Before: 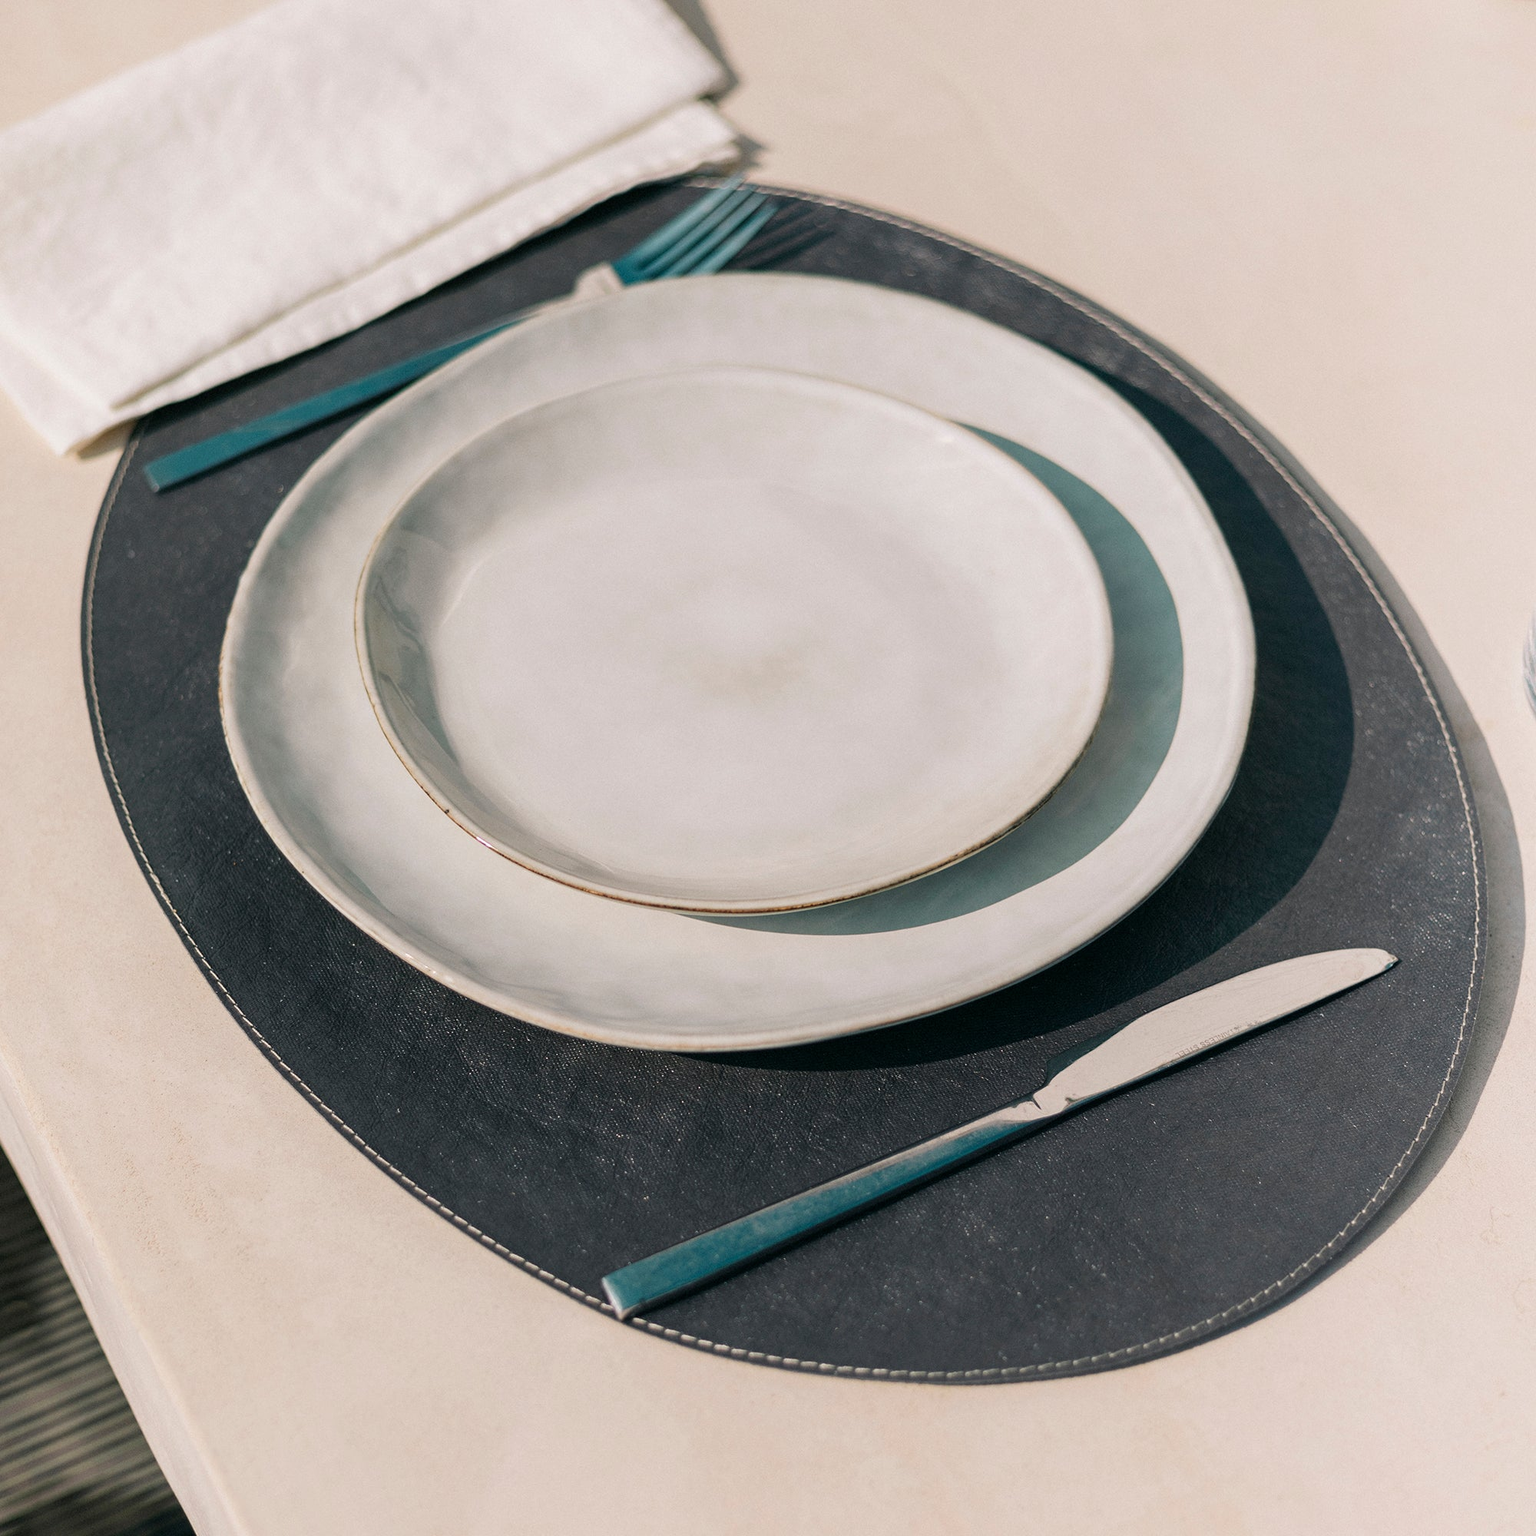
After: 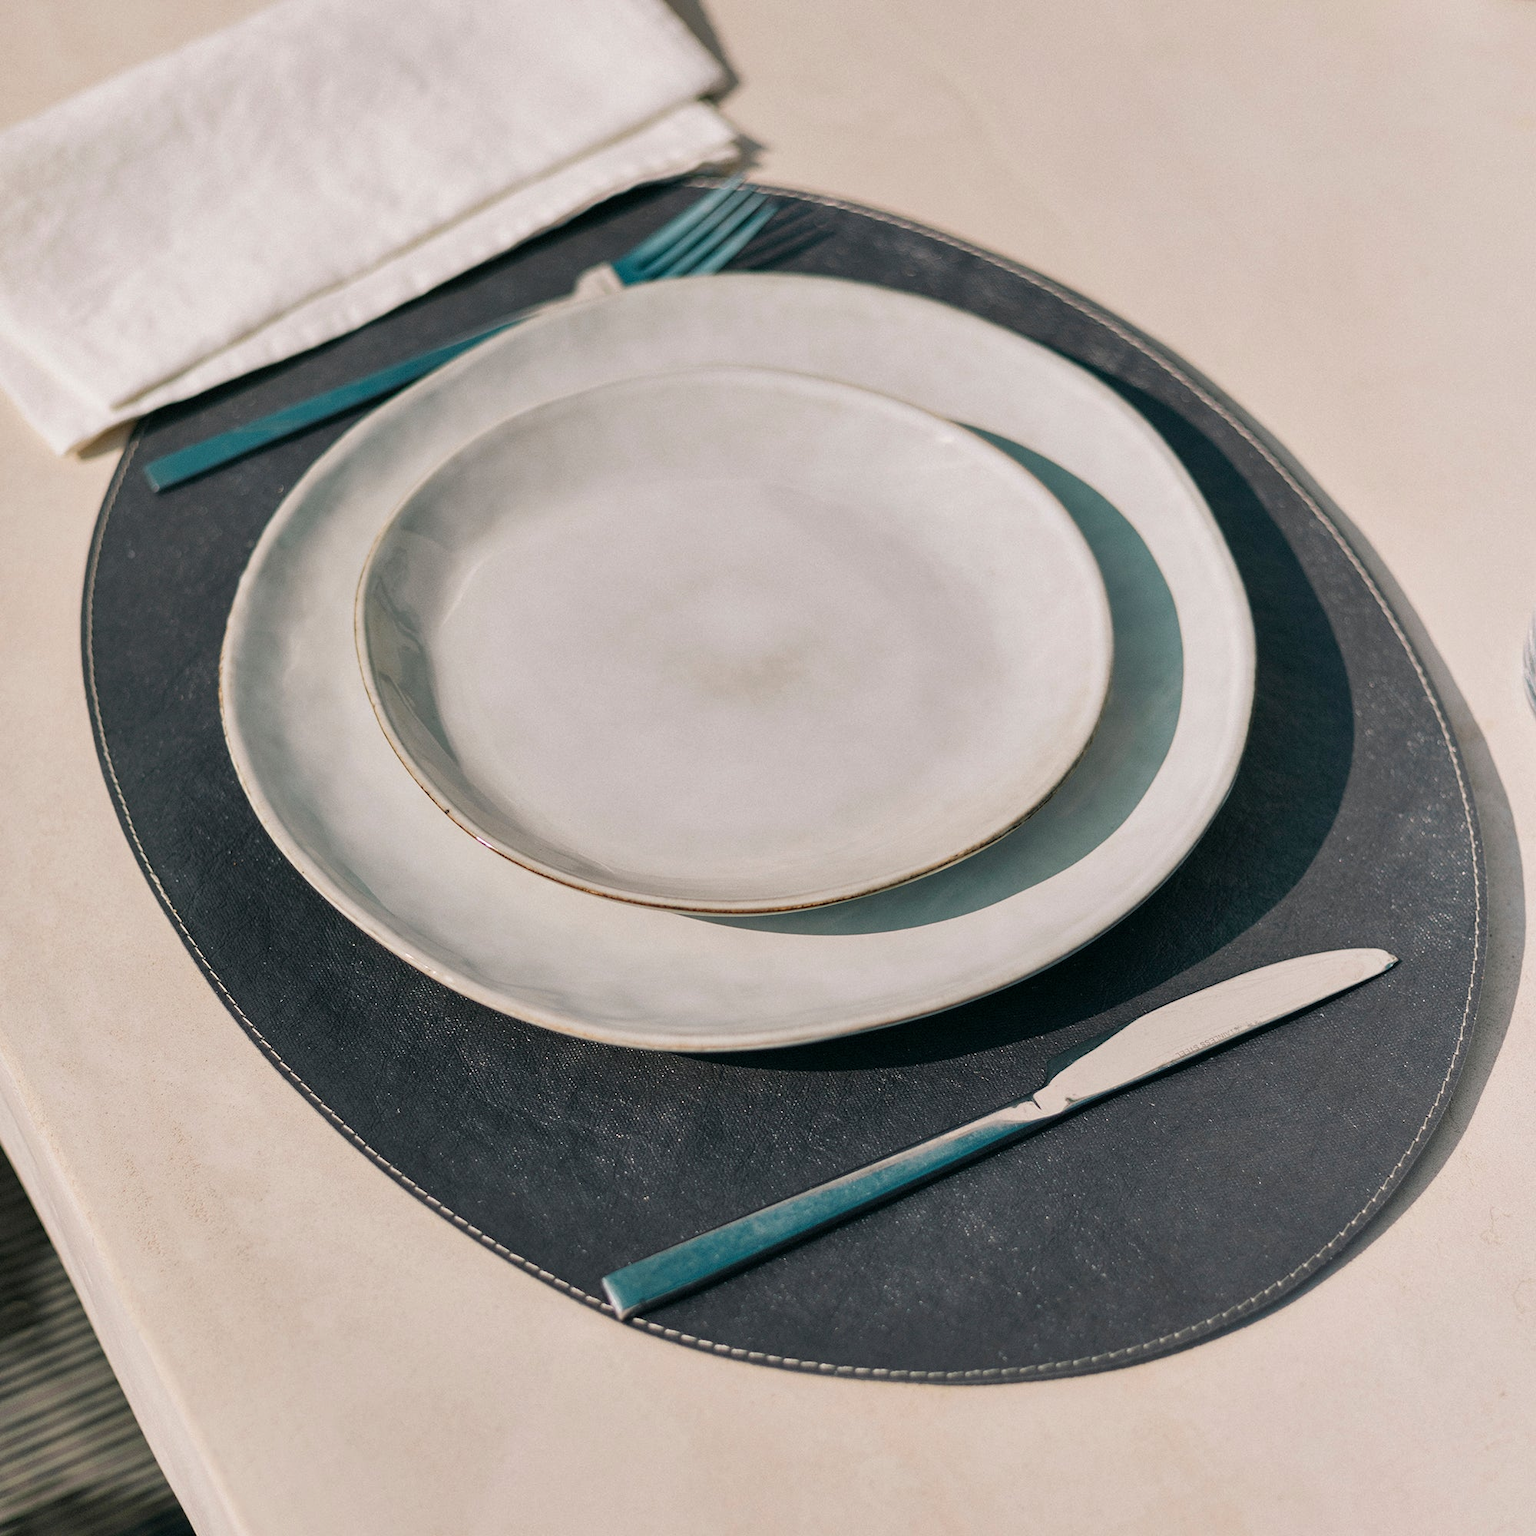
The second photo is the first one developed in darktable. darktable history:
shadows and highlights: shadows 49.16, highlights -41.64, soften with gaussian
